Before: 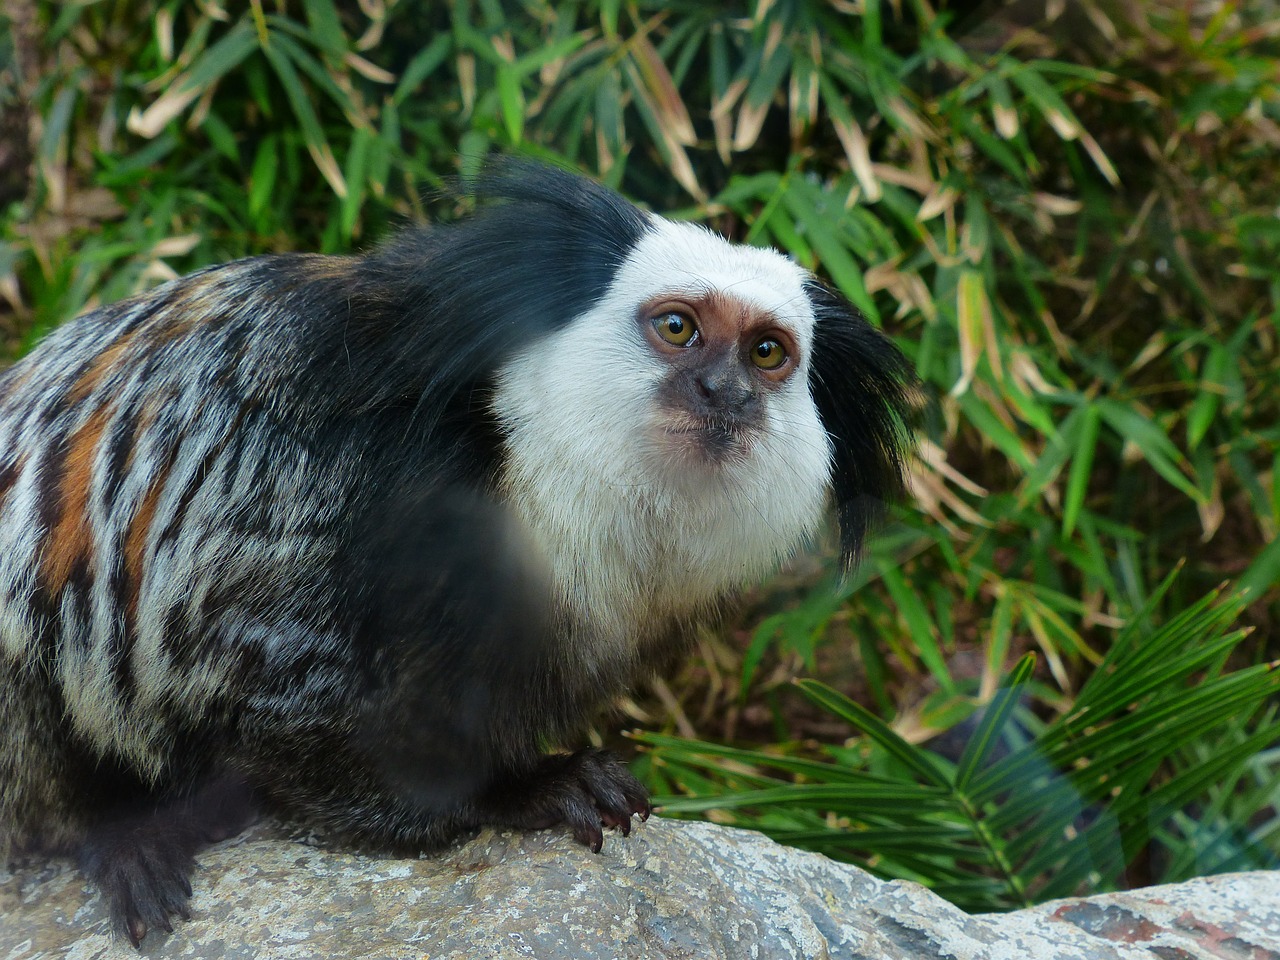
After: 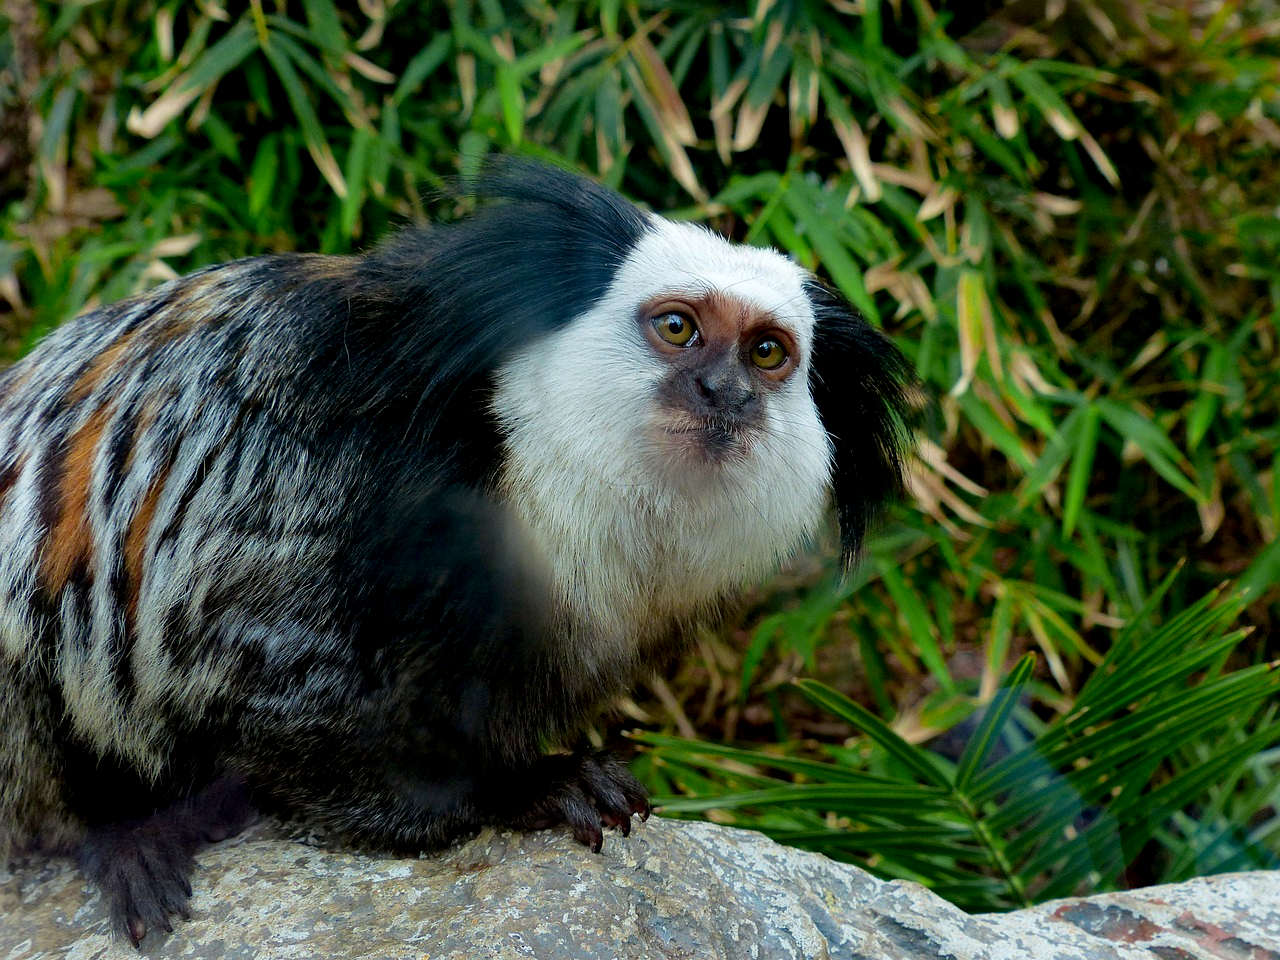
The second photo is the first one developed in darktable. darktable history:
haze removal: compatibility mode true, adaptive false
exposure: black level correction 0.009, exposure 0.014 EV, compensate highlight preservation false
